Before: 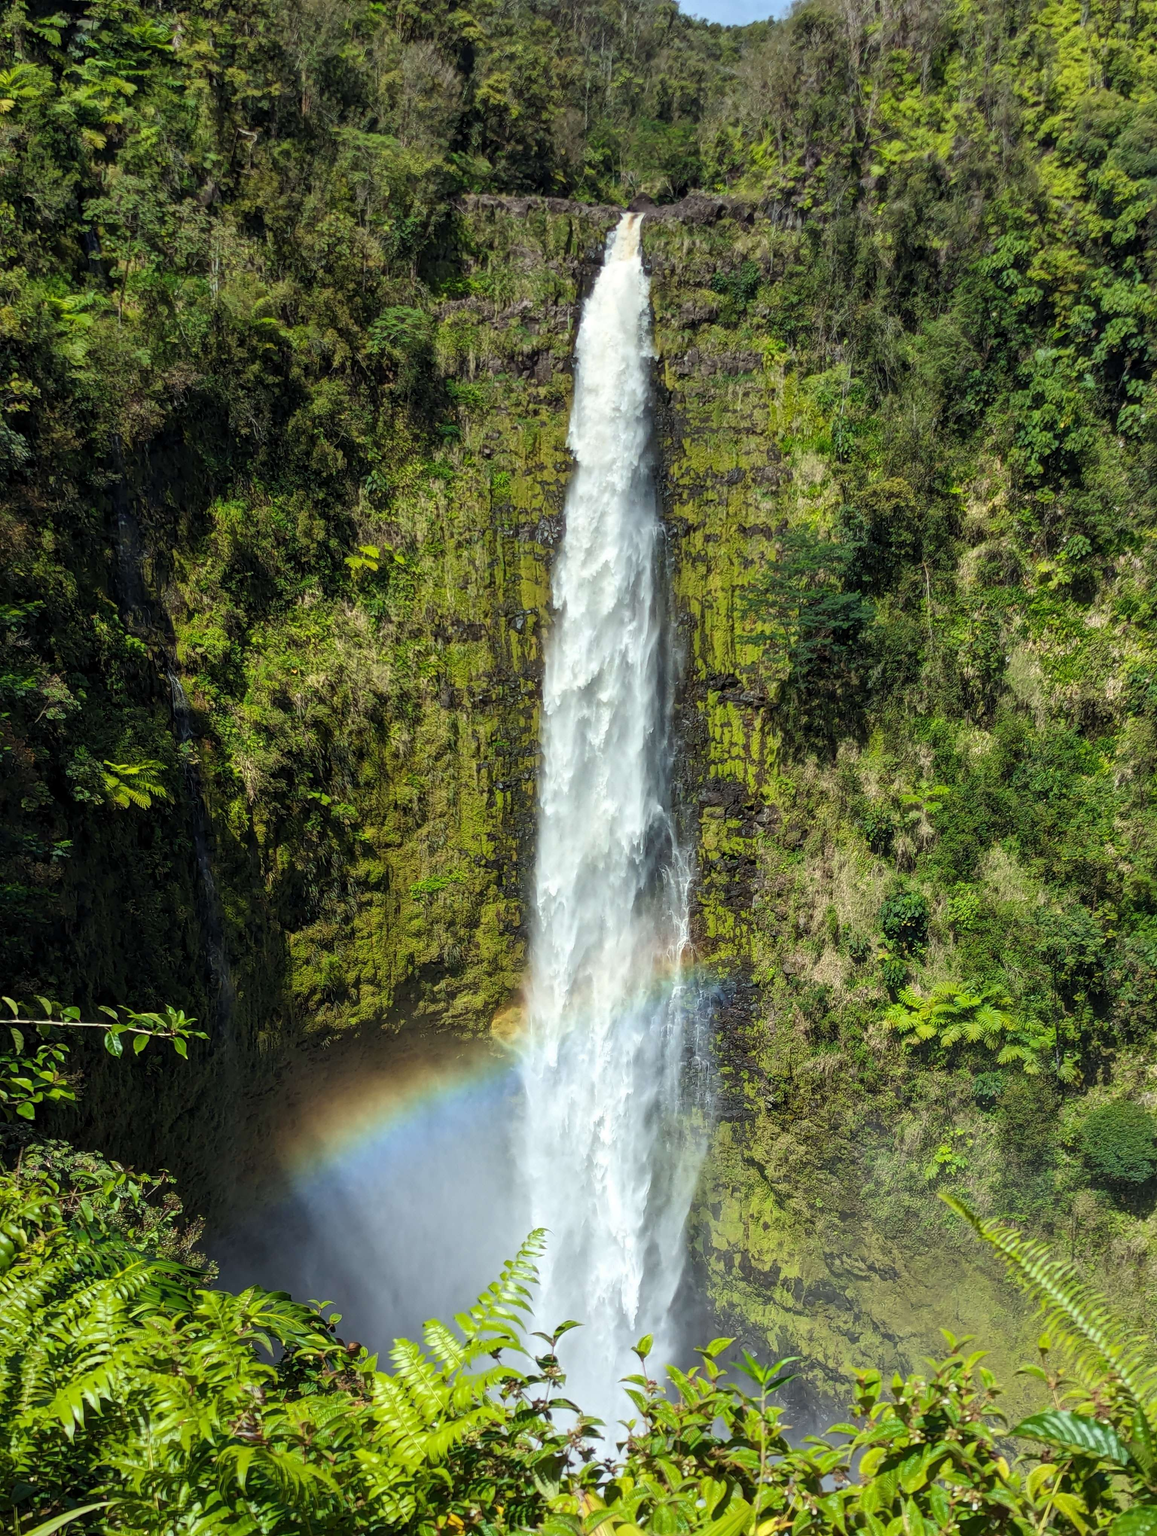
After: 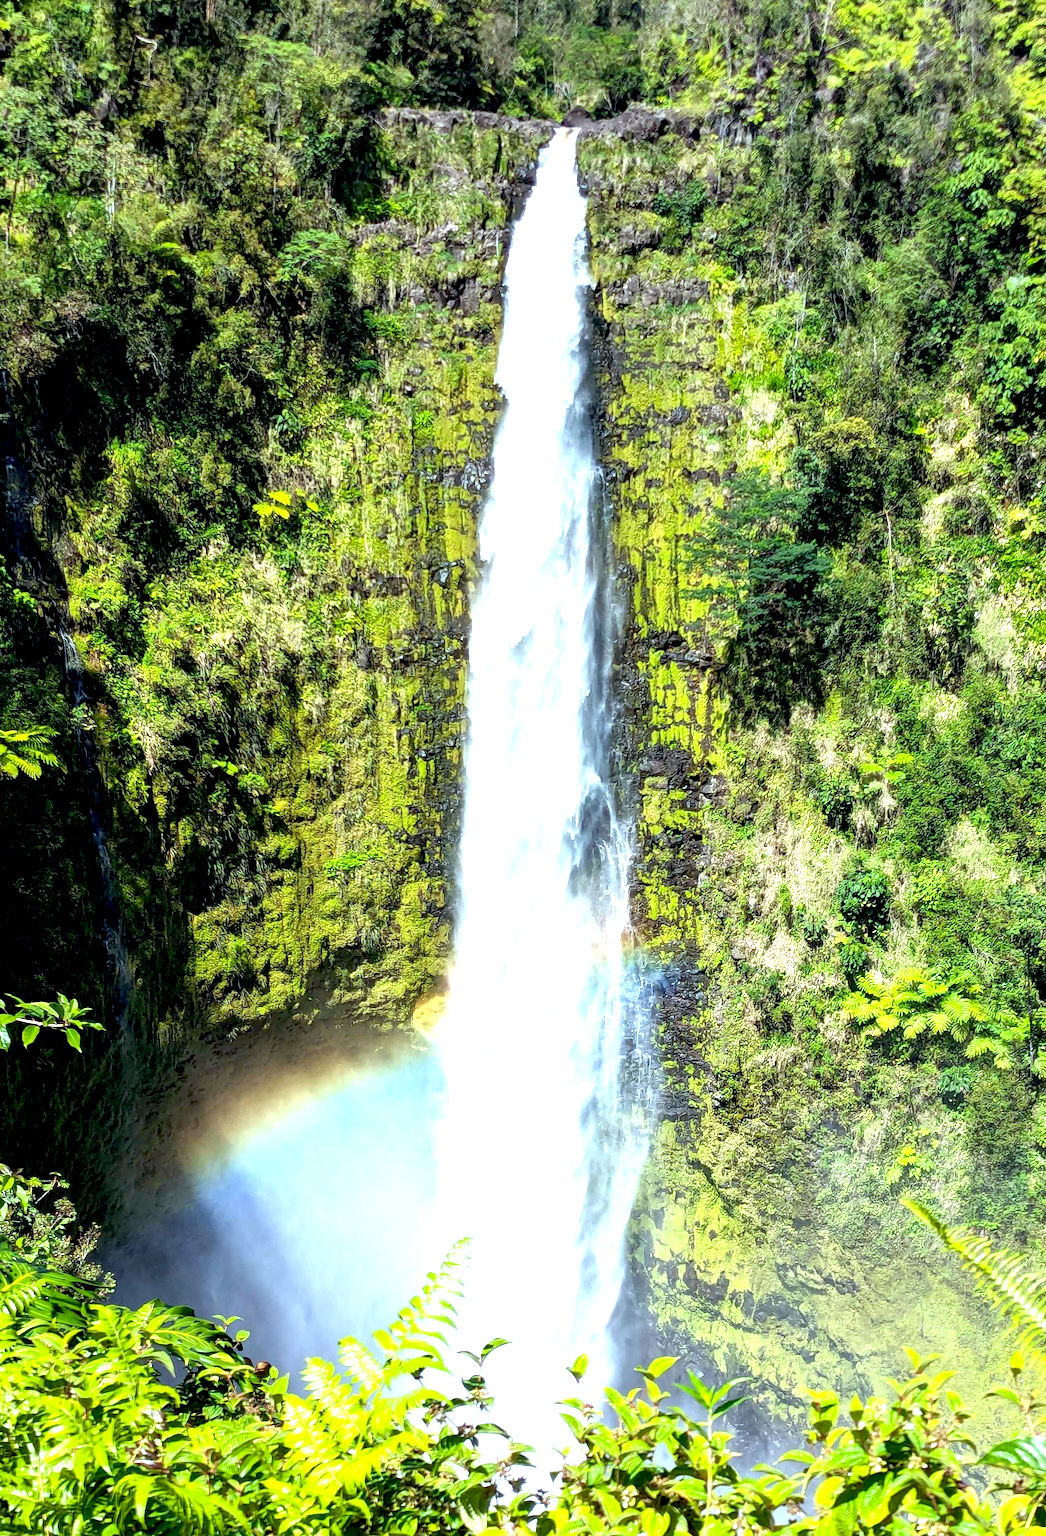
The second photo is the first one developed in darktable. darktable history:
crop: left 9.807%, top 6.259%, right 7.334%, bottom 2.177%
exposure: black level correction 0.009, exposure 1.425 EV, compensate highlight preservation false
white balance: red 0.931, blue 1.11
